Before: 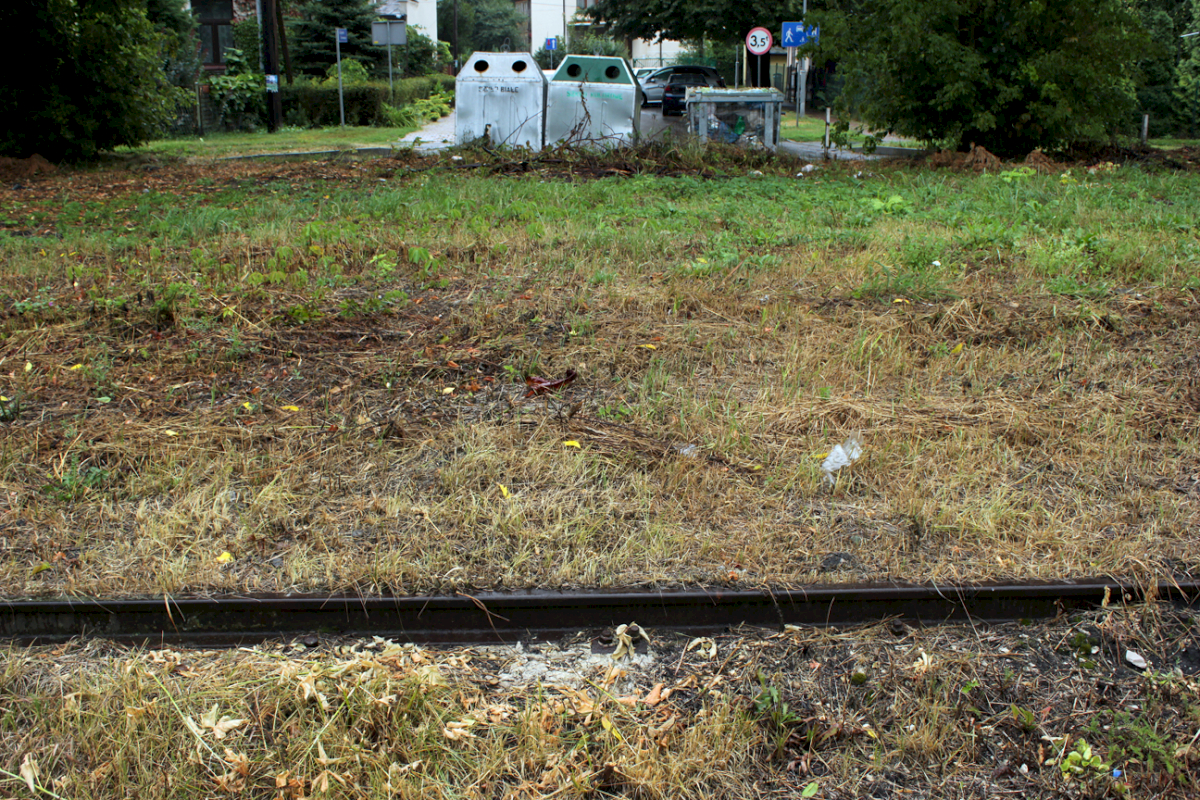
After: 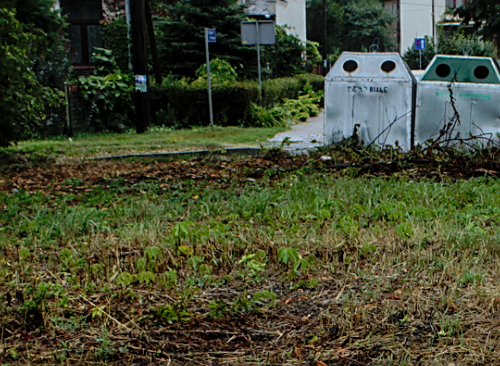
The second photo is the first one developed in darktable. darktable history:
sharpen: on, module defaults
local contrast: detail 130%
crop and rotate: left 10.929%, top 0.053%, right 47.333%, bottom 54.104%
exposure: black level correction -0.016, exposure -1.119 EV, compensate highlight preservation false
tone curve: curves: ch0 [(0, 0) (0.105, 0.044) (0.195, 0.128) (0.283, 0.283) (0.384, 0.404) (0.485, 0.531) (0.638, 0.681) (0.795, 0.879) (1, 0.977)]; ch1 [(0, 0) (0.161, 0.092) (0.35, 0.33) (0.379, 0.401) (0.456, 0.469) (0.498, 0.503) (0.531, 0.537) (0.596, 0.621) (0.635, 0.671) (1, 1)]; ch2 [(0, 0) (0.371, 0.362) (0.437, 0.437) (0.483, 0.484) (0.53, 0.515) (0.56, 0.58) (0.622, 0.606) (1, 1)], preserve colors none
